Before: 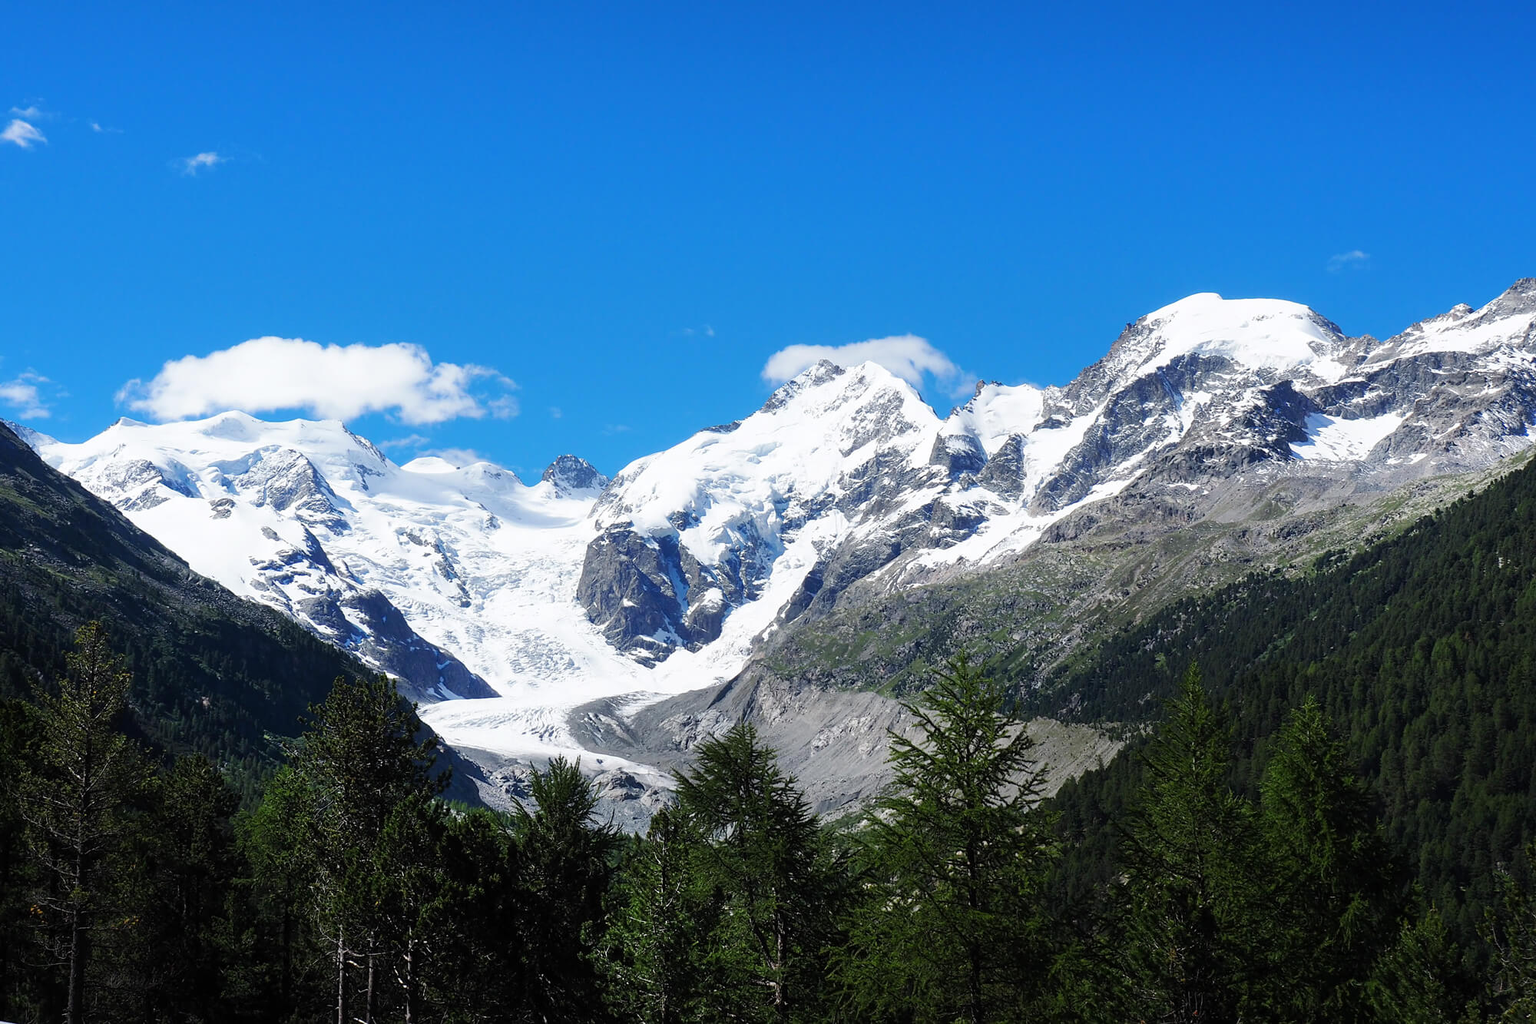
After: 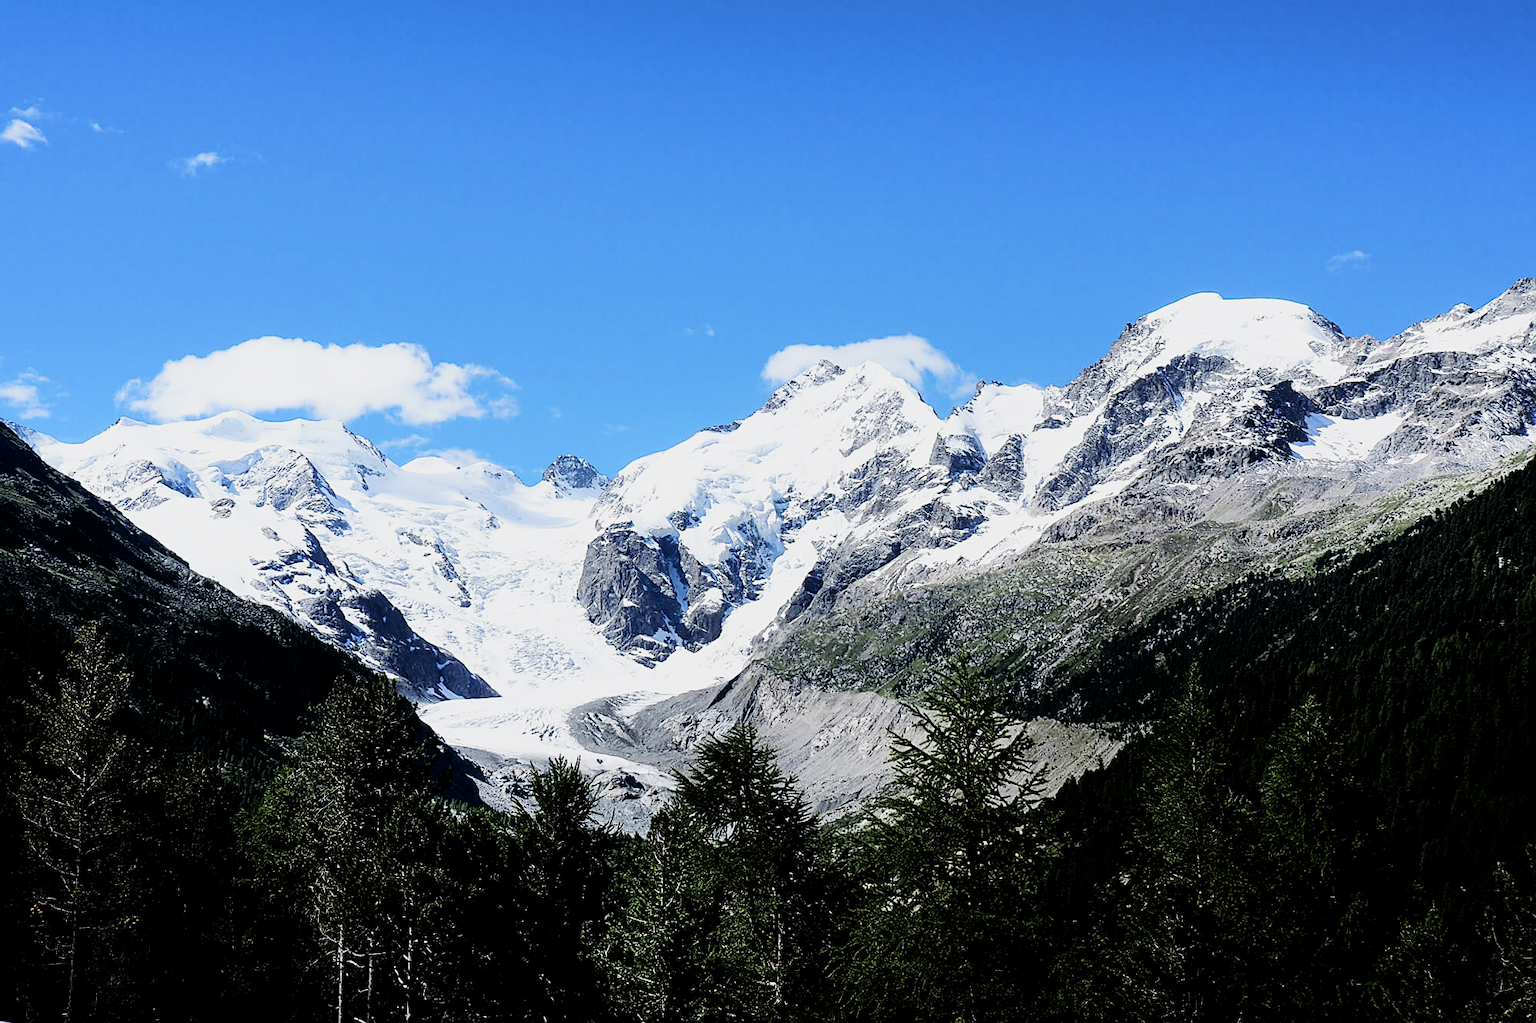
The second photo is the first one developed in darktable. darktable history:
tone curve: curves: ch0 [(0, 0) (0.004, 0.001) (0.133, 0.112) (0.325, 0.362) (0.832, 0.893) (1, 1)], color space Lab, independent channels, preserve colors none
filmic rgb: black relative exposure -5.14 EV, white relative exposure 3.99 EV, hardness 2.9, contrast 1.298, highlights saturation mix -28.9%
sharpen: on, module defaults
